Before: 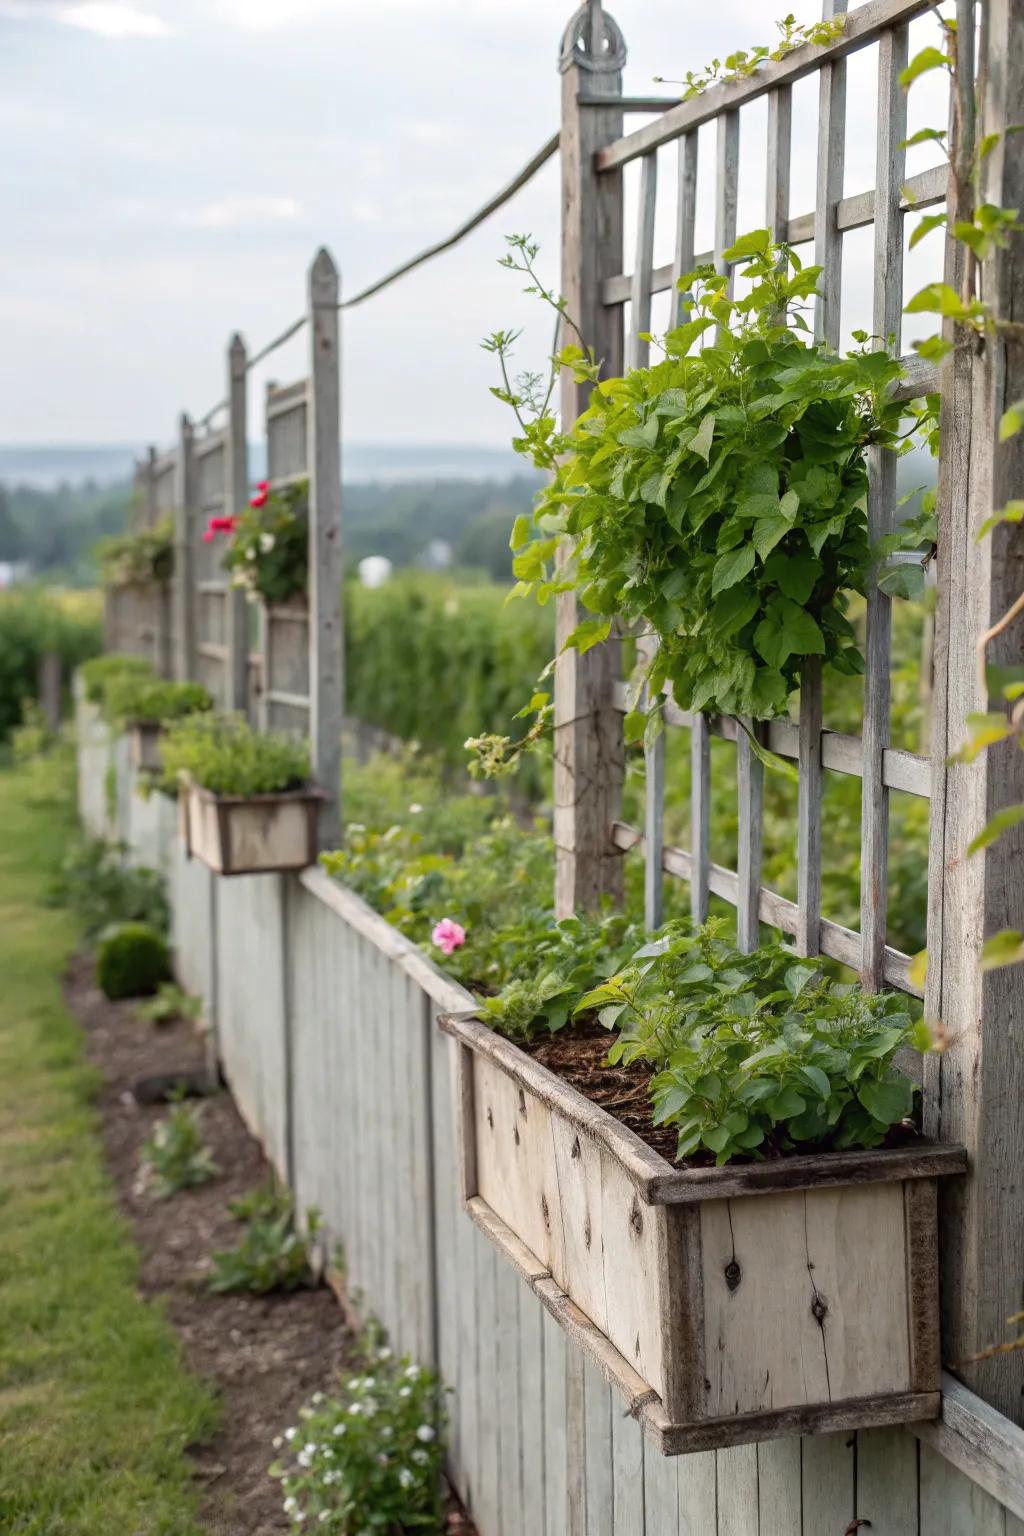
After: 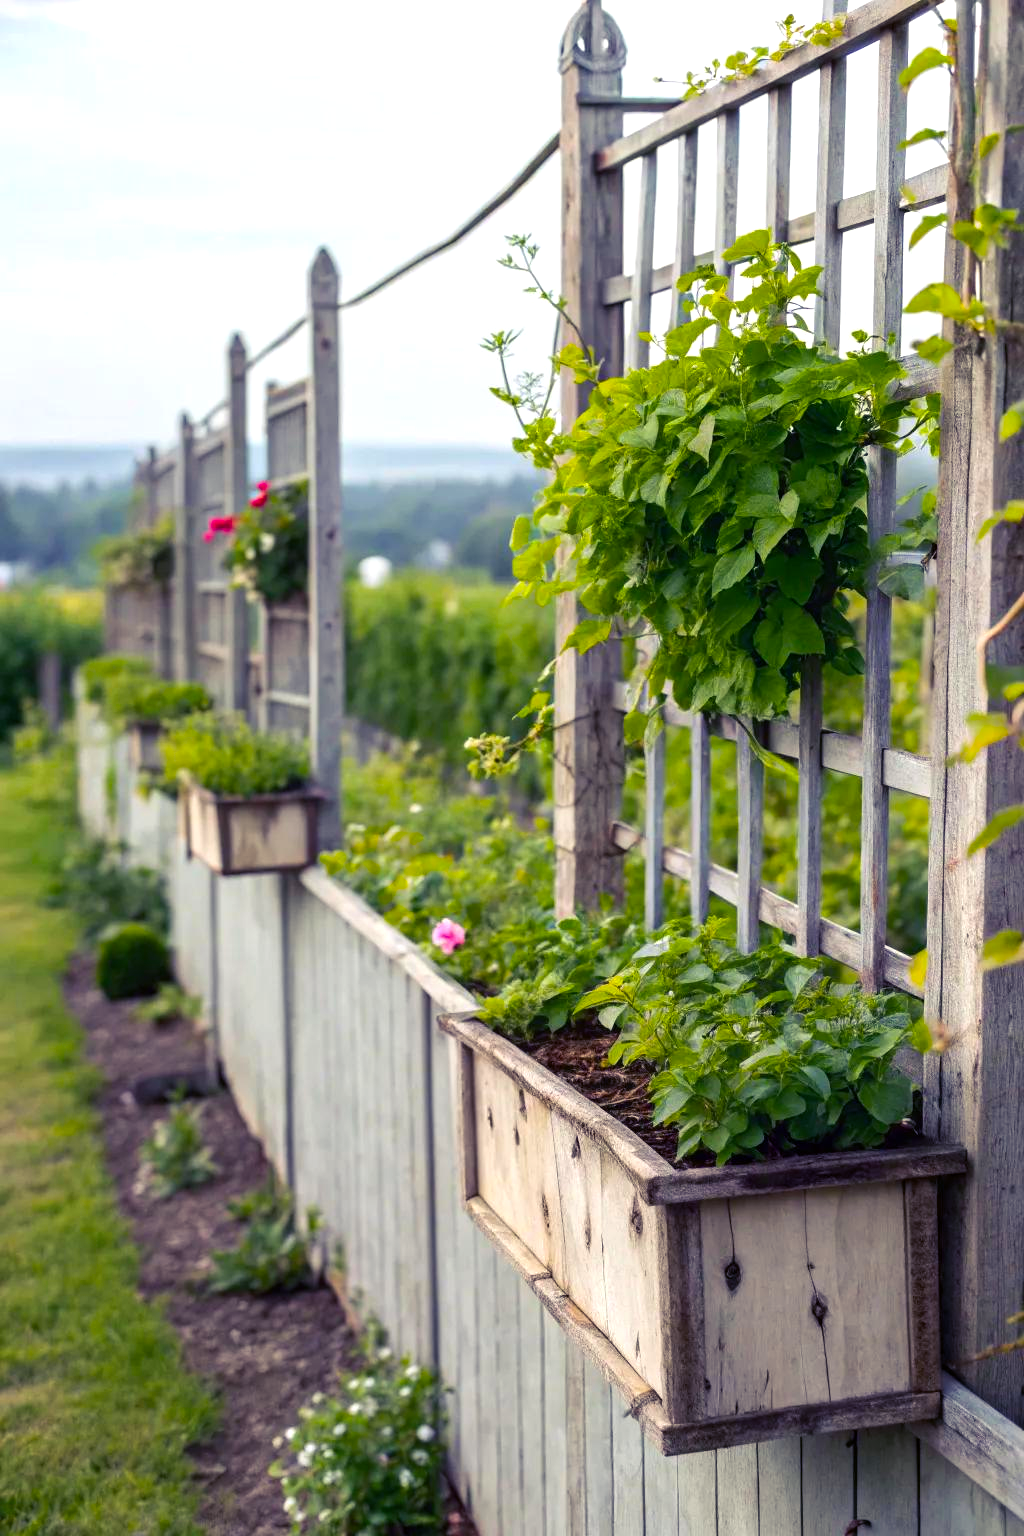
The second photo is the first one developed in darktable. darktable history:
color balance rgb: shadows lift › luminance -28.938%, shadows lift › chroma 14.737%, shadows lift › hue 271.78°, linear chroma grading › global chroma 5.156%, perceptual saturation grading › global saturation 31.258%, perceptual brilliance grading › highlights 9.437%, perceptual brilliance grading › mid-tones 4.753%
